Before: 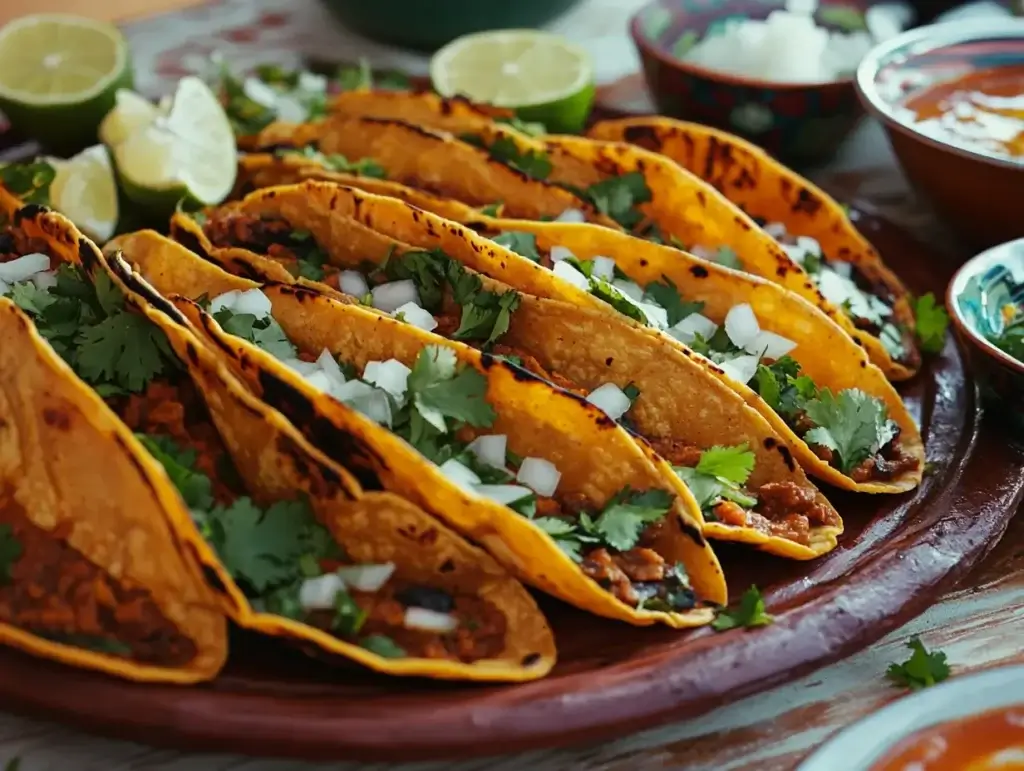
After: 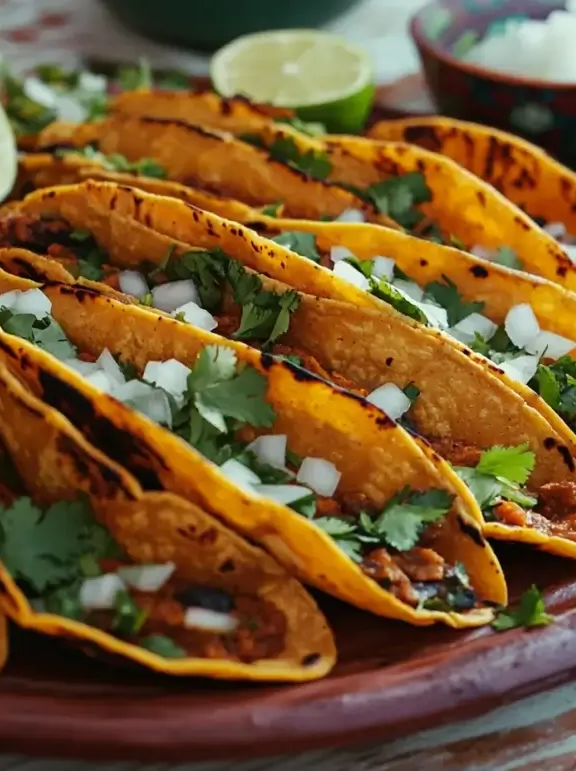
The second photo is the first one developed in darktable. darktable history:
crop: left 21.496%, right 22.254%
